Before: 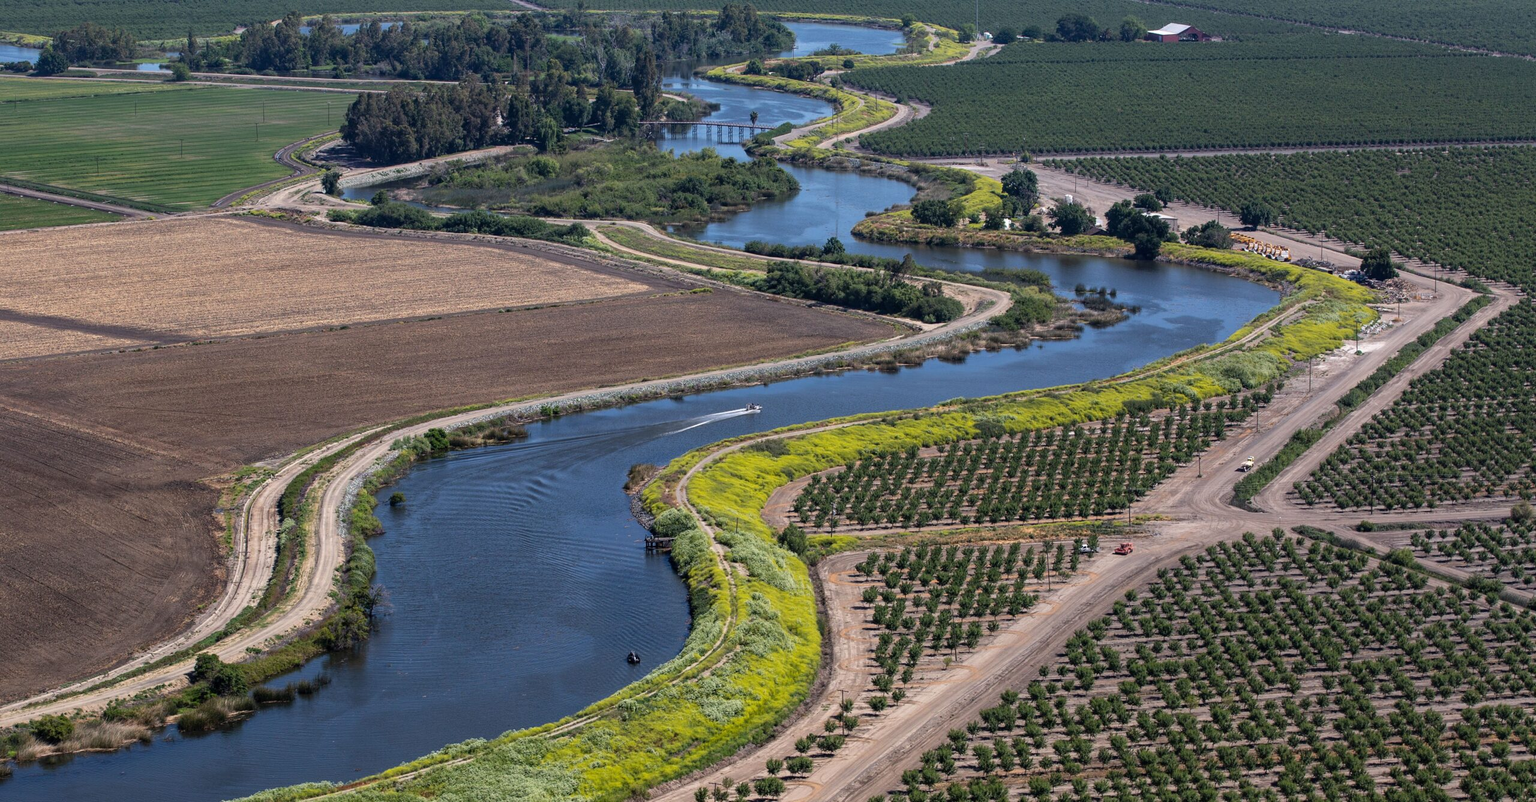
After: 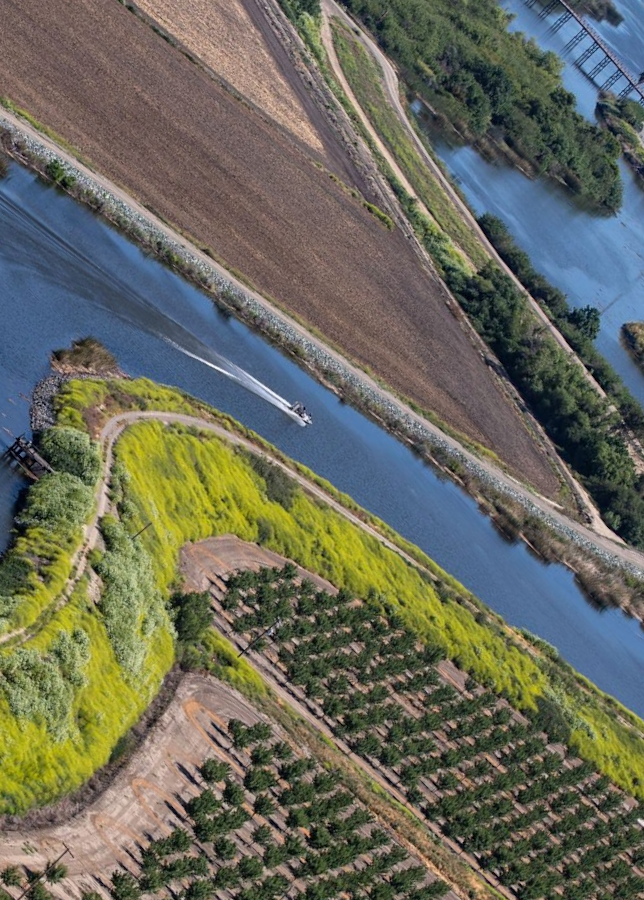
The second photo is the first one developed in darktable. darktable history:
crop and rotate: angle -45.6°, top 16.07%, right 0.874%, bottom 11.651%
